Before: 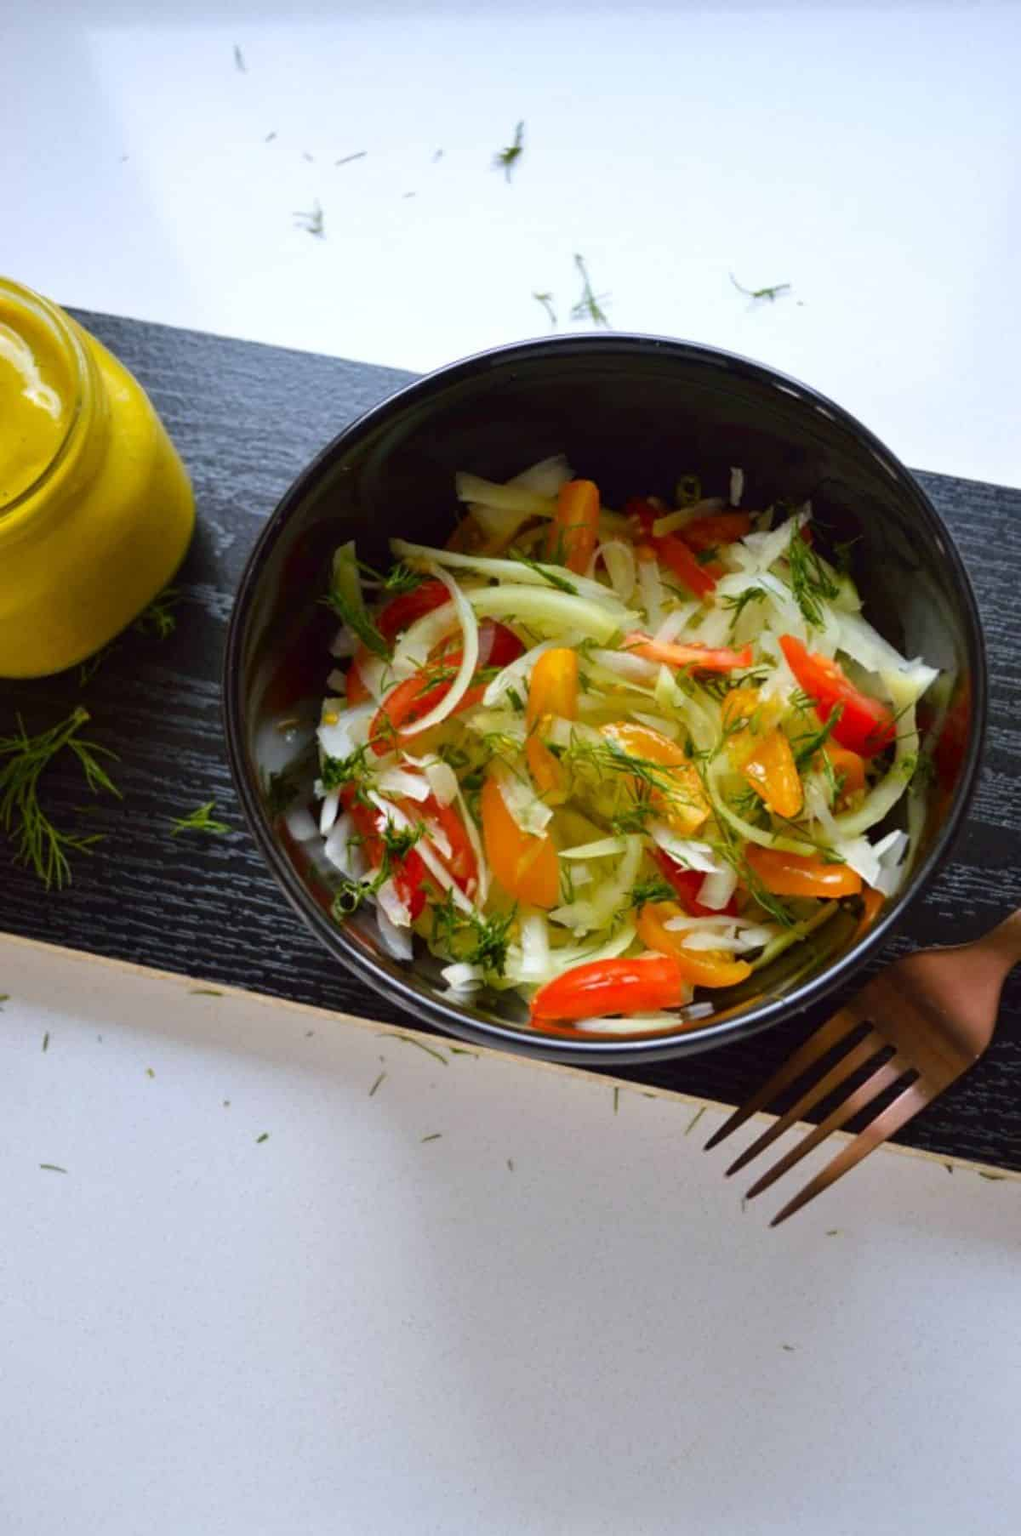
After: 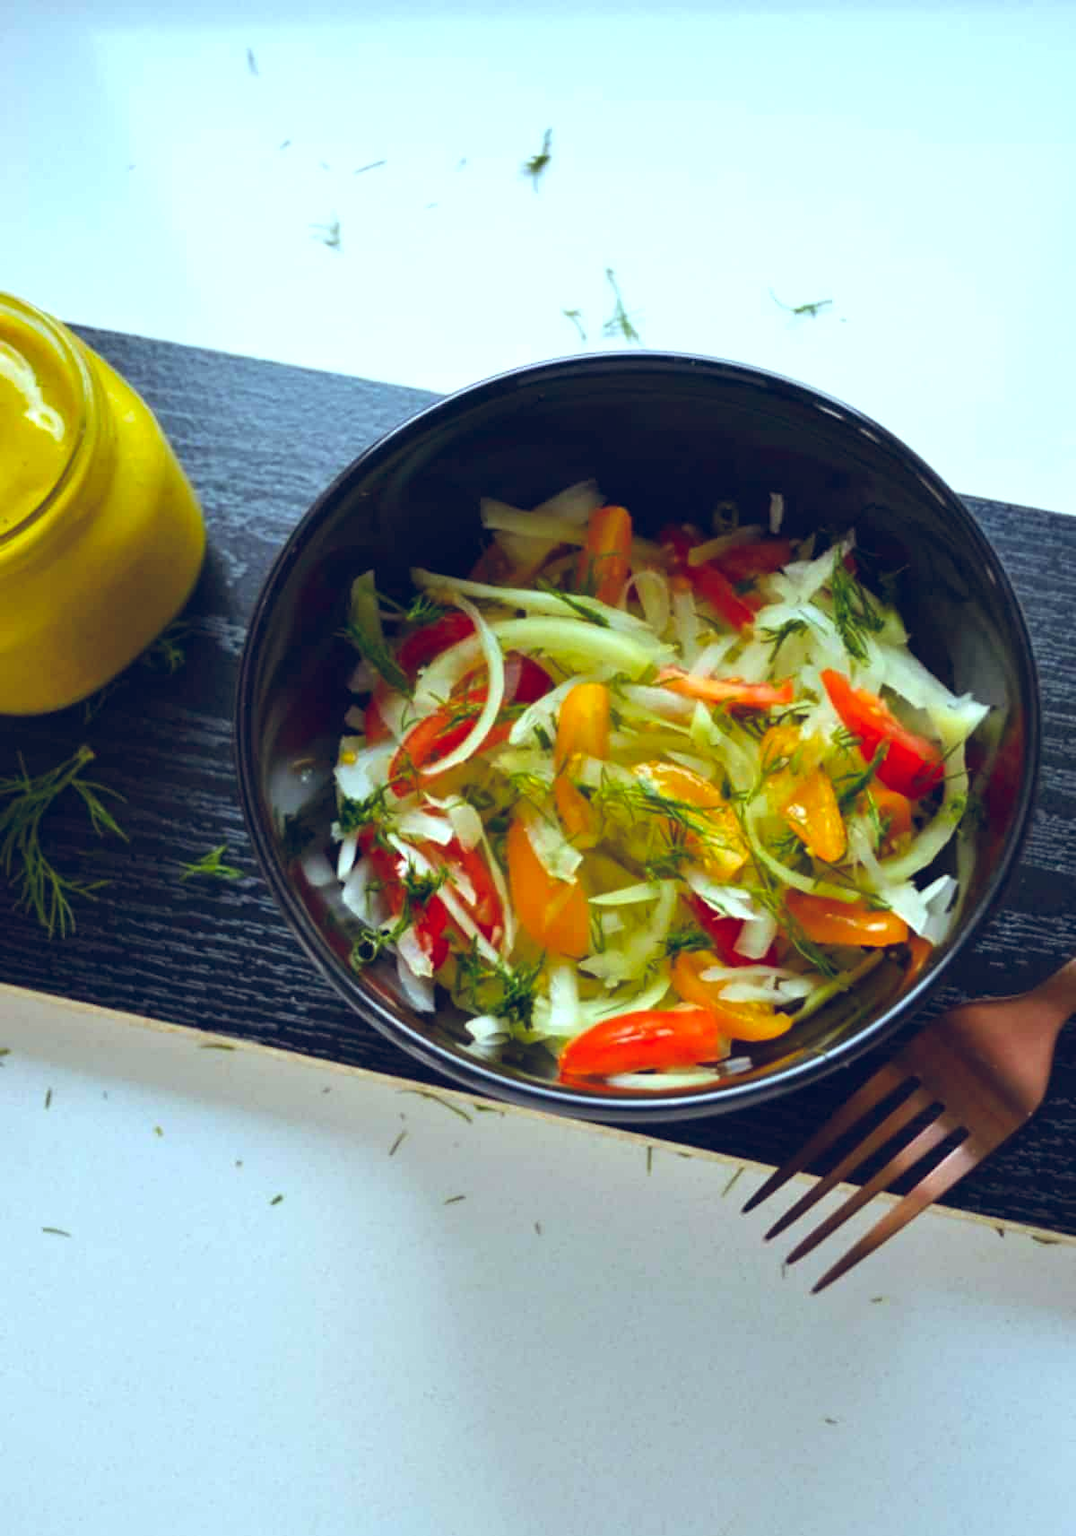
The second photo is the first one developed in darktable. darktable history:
color balance rgb: highlights gain › luminance 19.814%, highlights gain › chroma 2.674%, highlights gain › hue 171.04°, global offset › luminance 0.424%, global offset › chroma 0.203%, global offset › hue 254.45°, perceptual saturation grading › global saturation 19.742%
crop and rotate: top 0.002%, bottom 5.119%
